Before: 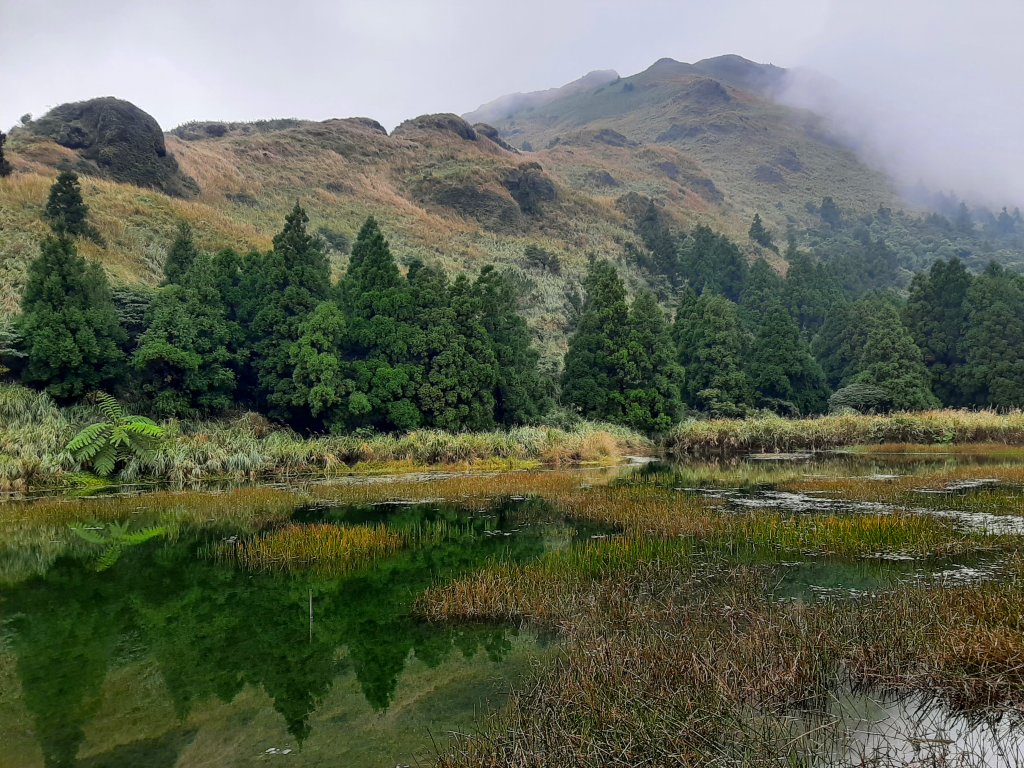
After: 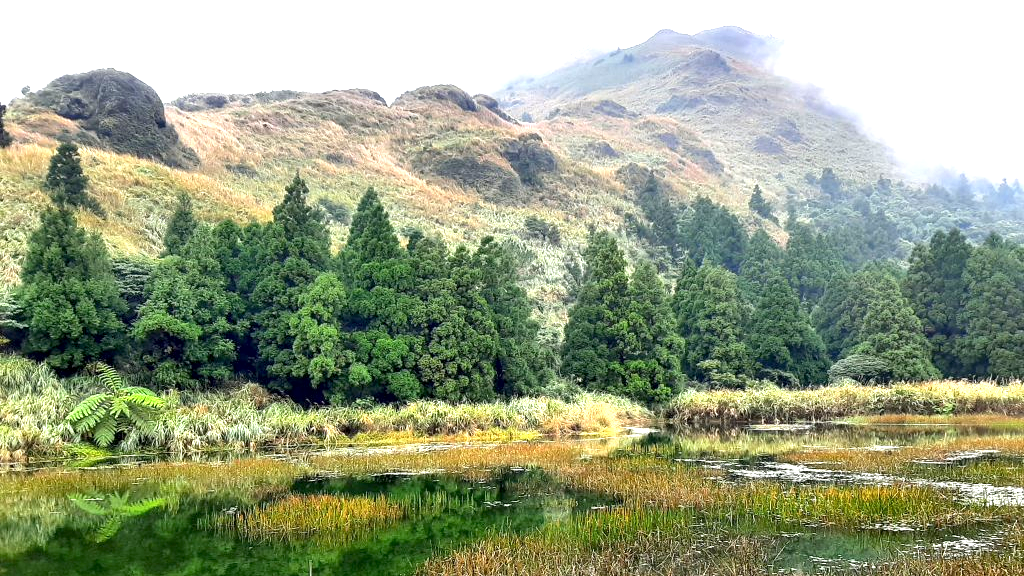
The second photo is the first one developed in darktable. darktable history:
local contrast: highlights 61%, shadows 106%, detail 107%, midtone range 0.529
exposure: black level correction 0.001, exposure 1.646 EV, compensate exposure bias true, compensate highlight preservation false
contrast brightness saturation: contrast 0.01, saturation -0.05
crop: top 3.857%, bottom 21.132%
